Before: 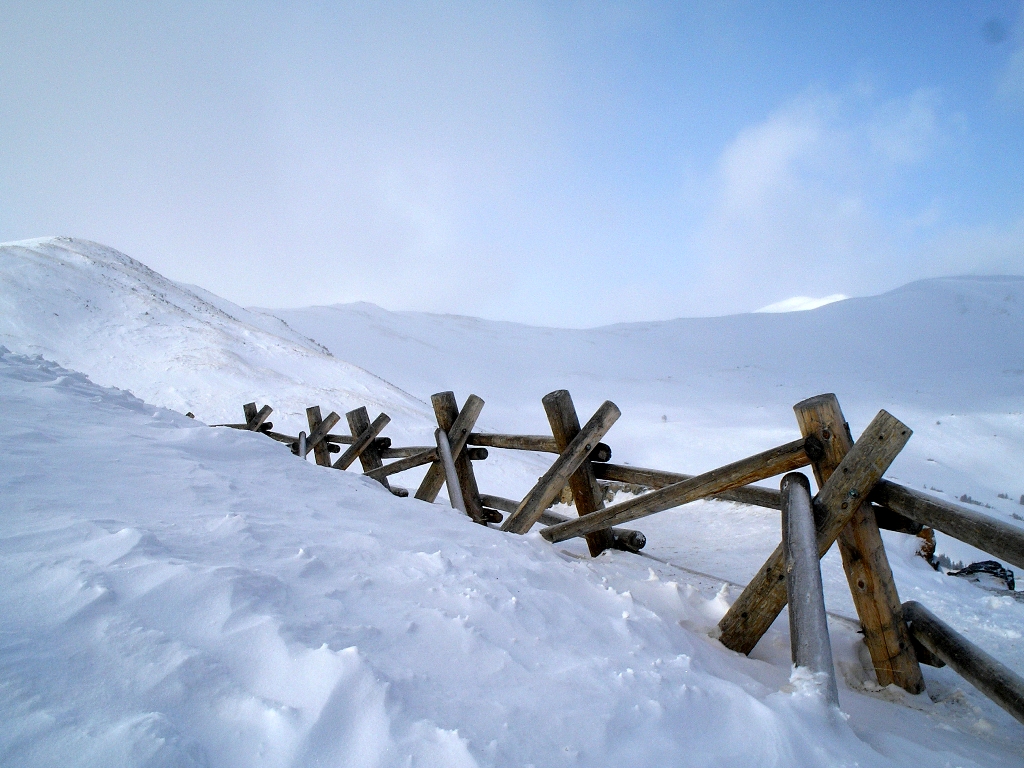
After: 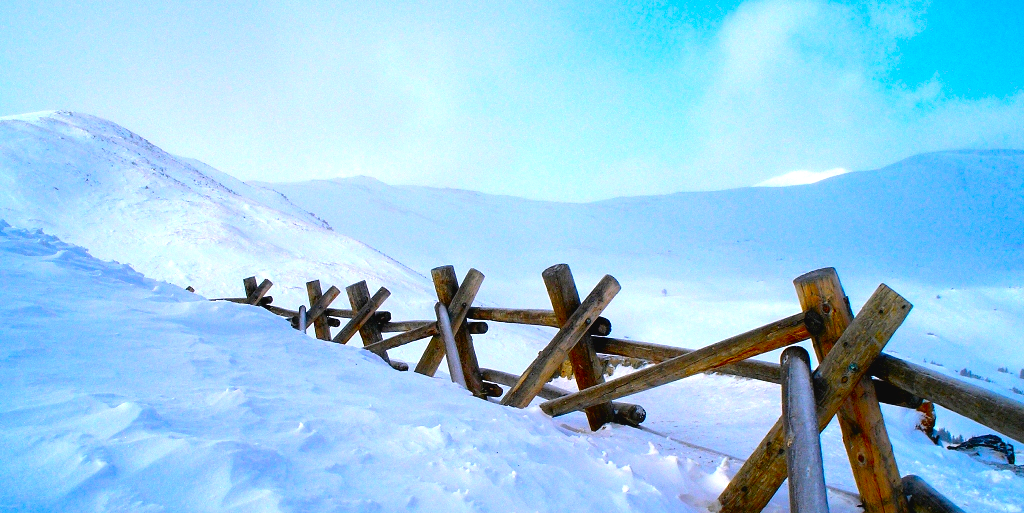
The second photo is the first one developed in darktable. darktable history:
crop: top 16.435%, bottom 16.69%
exposure: black level correction 0, exposure 0.498 EV, compensate highlight preservation false
color correction: highlights a* 1.53, highlights b* -1.75, saturation 2.47
contrast brightness saturation: contrast -0.073, brightness -0.04, saturation -0.108
